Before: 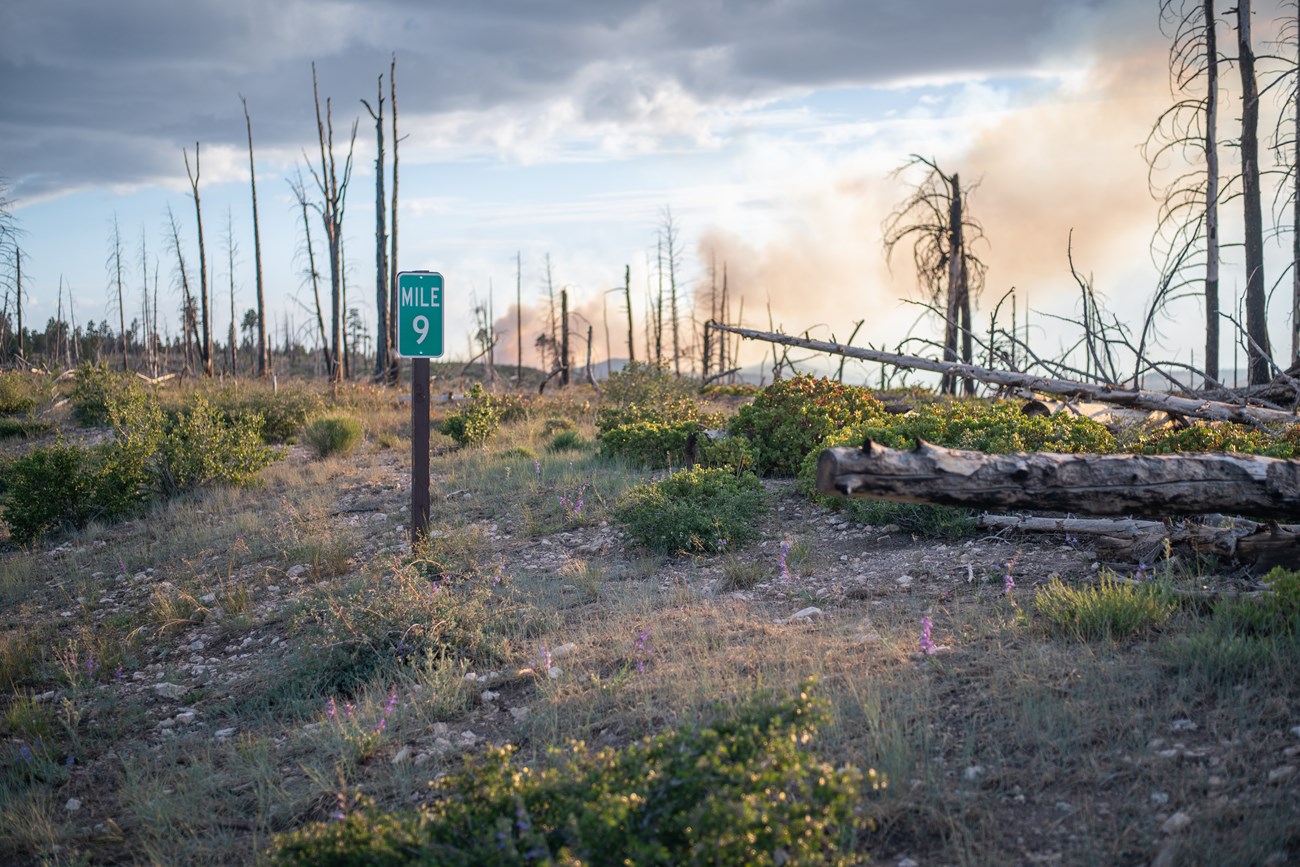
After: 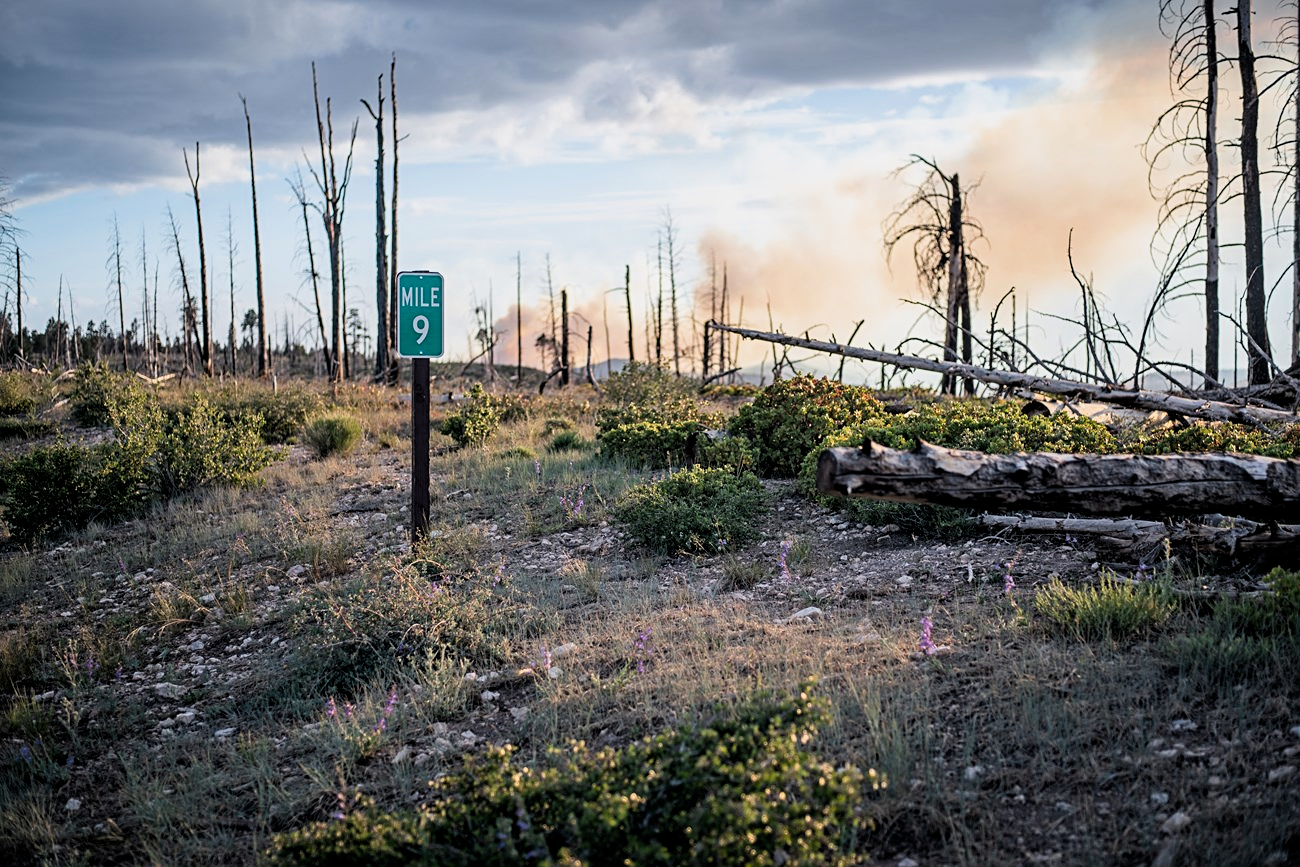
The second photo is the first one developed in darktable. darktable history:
filmic rgb: middle gray luminance 9.8%, black relative exposure -8.59 EV, white relative exposure 3.28 EV, target black luminance 0%, hardness 5.2, latitude 44.67%, contrast 1.306, highlights saturation mix 5.18%, shadows ↔ highlights balance 24.2%
sharpen: radius 2.505, amount 0.331
haze removal: compatibility mode true, adaptive false
